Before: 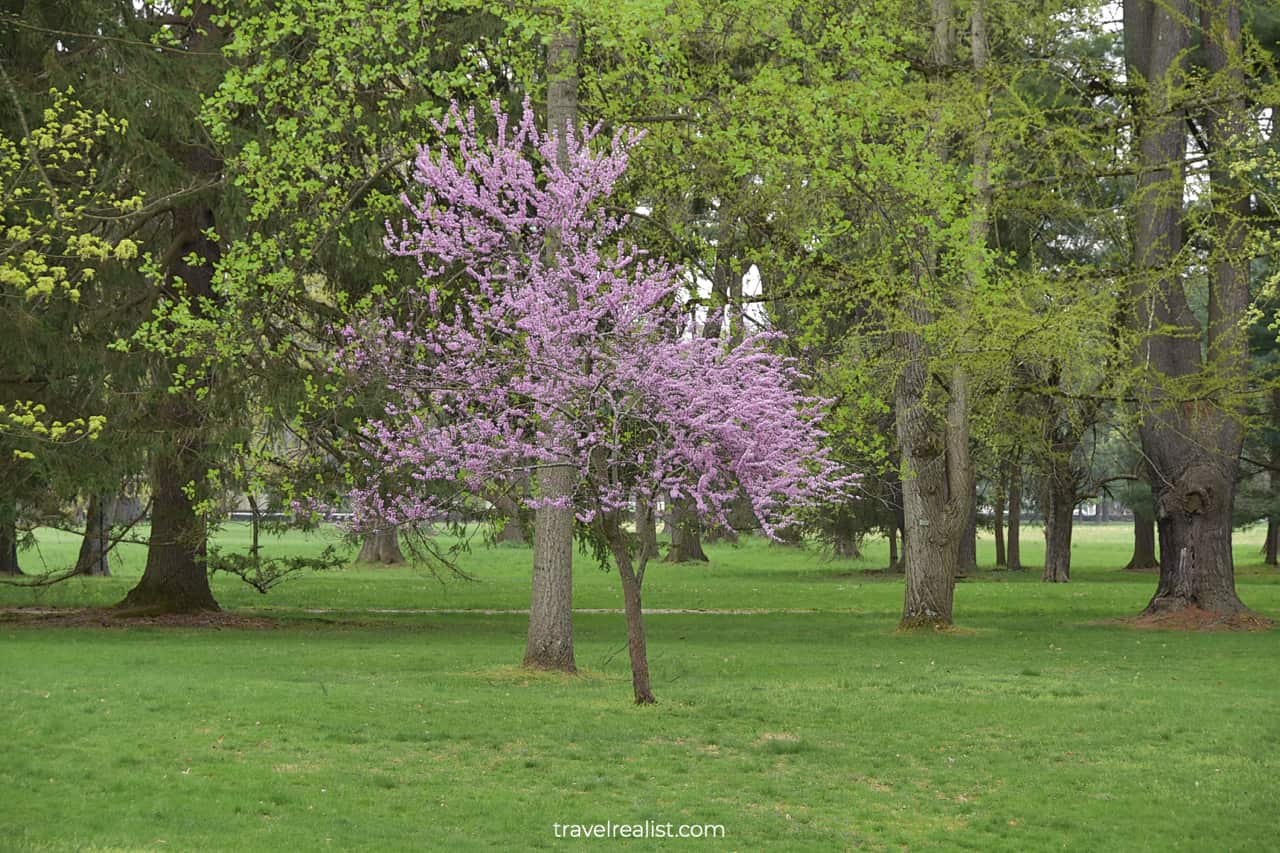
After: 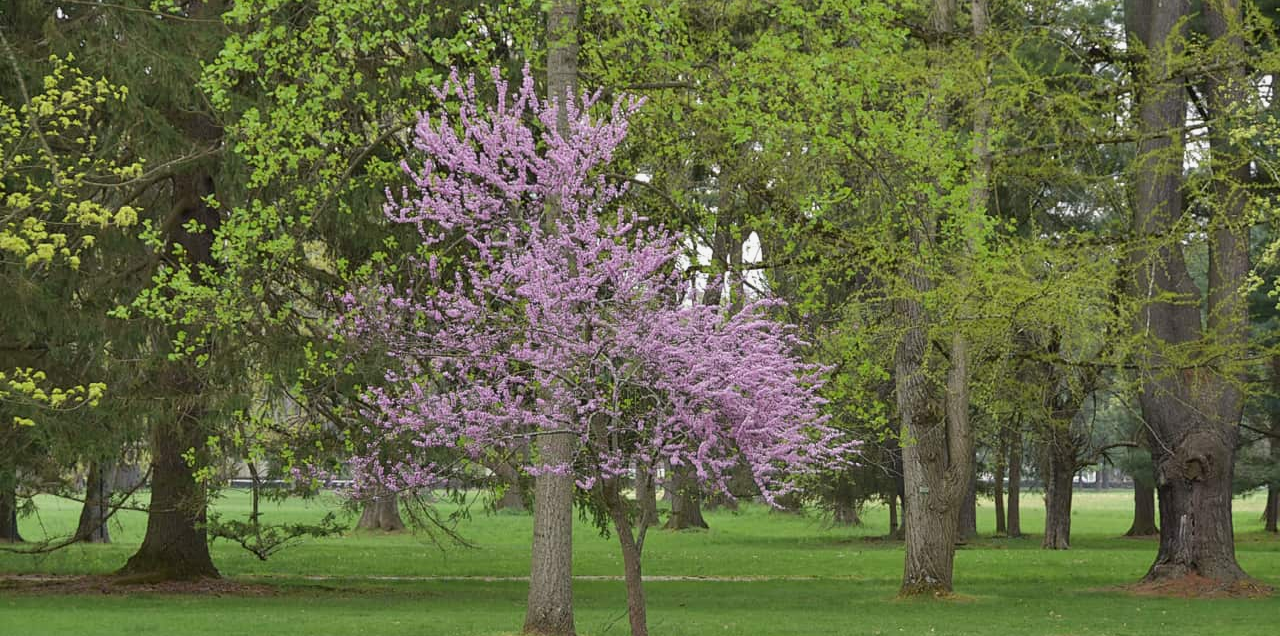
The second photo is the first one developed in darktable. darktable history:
crop: top 3.966%, bottom 21.371%
shadows and highlights: white point adjustment -3.76, highlights -63.73, soften with gaussian
